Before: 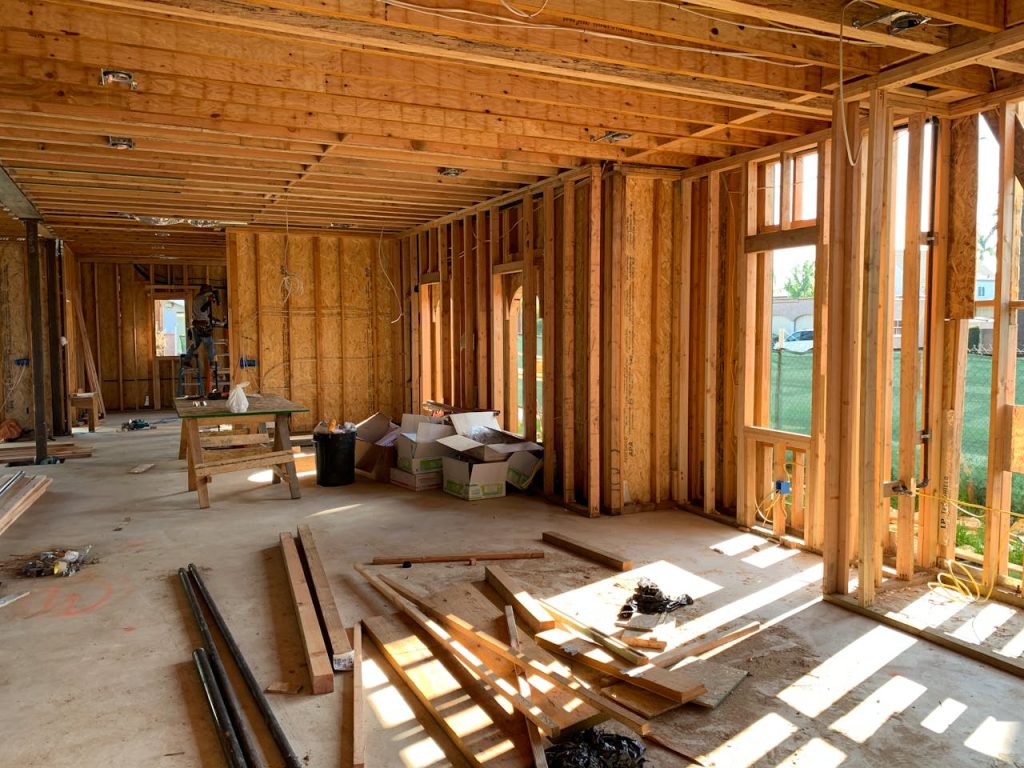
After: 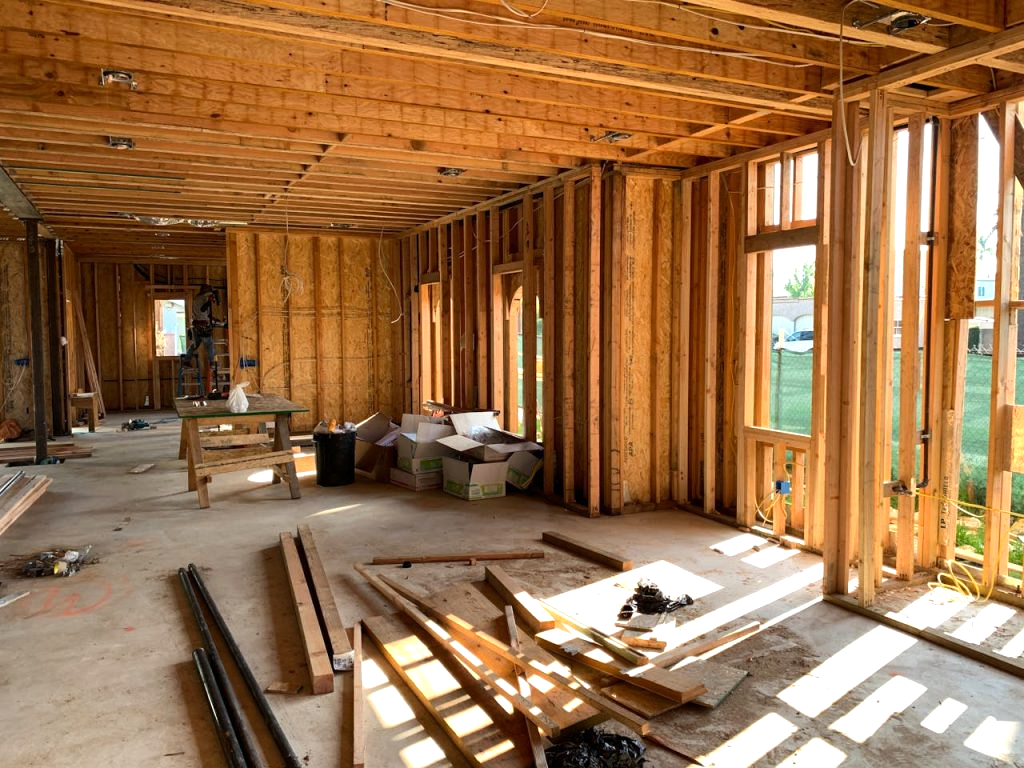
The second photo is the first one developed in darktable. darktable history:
tone equalizer: -8 EV -0.443 EV, -7 EV -0.371 EV, -6 EV -0.306 EV, -5 EV -0.249 EV, -3 EV 0.21 EV, -2 EV 0.31 EV, -1 EV 0.398 EV, +0 EV 0.423 EV, edges refinement/feathering 500, mask exposure compensation -1.57 EV, preserve details no
